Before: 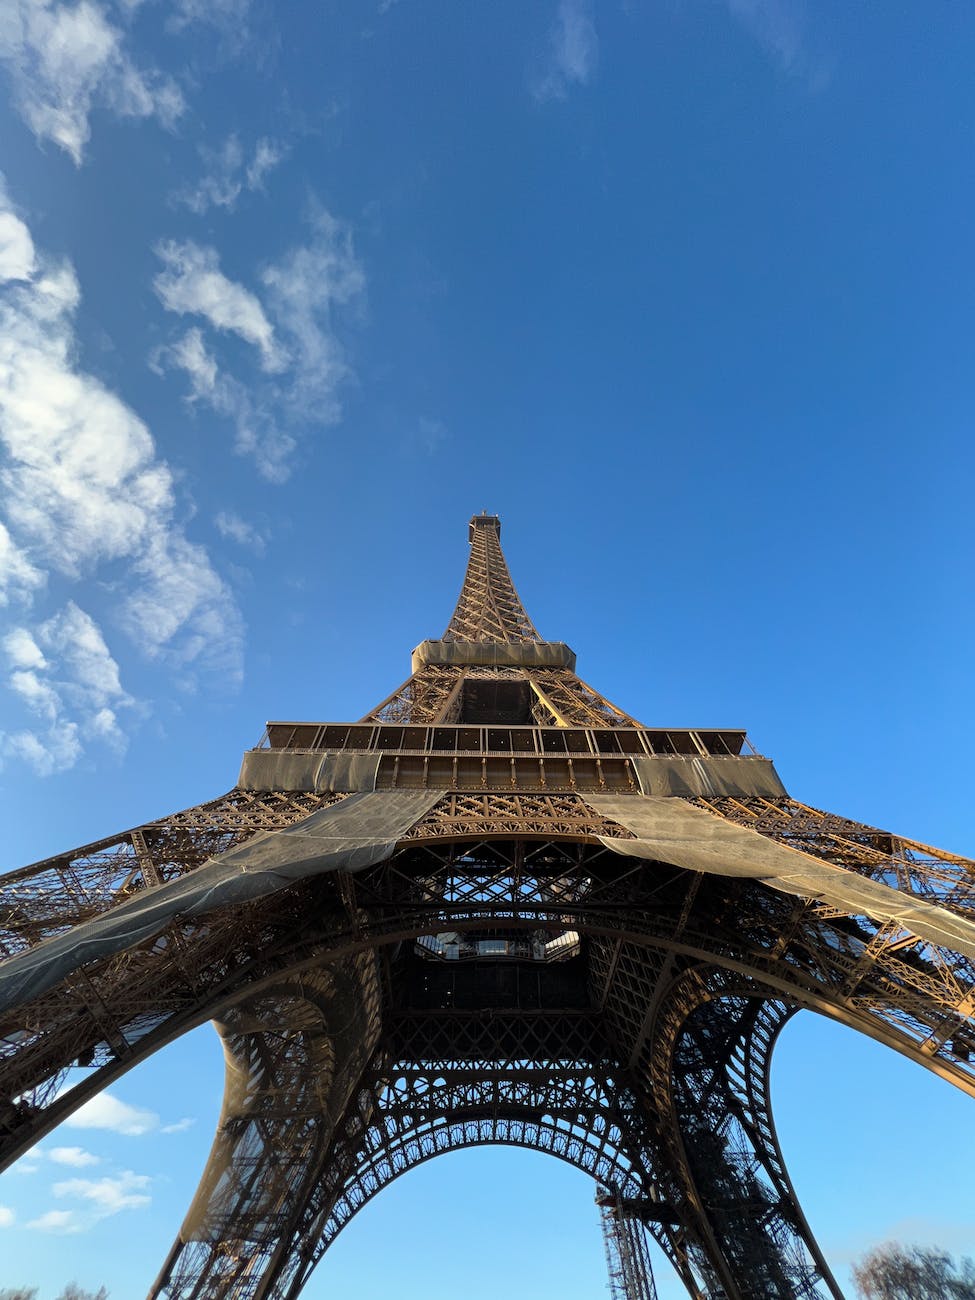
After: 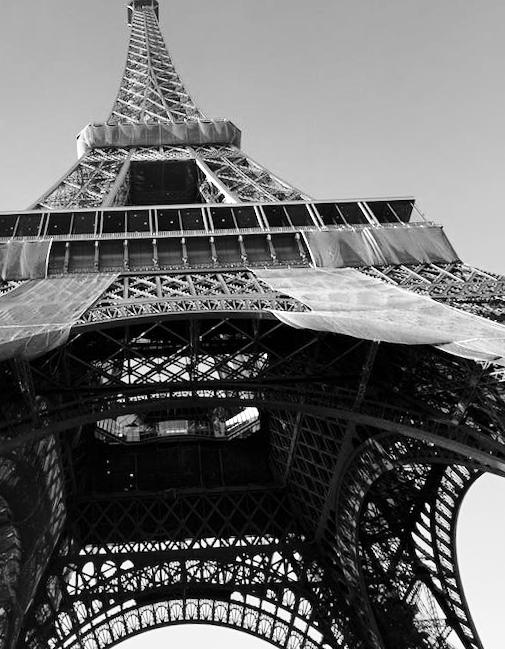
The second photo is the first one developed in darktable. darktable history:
rotate and perspective: rotation -3°, crop left 0.031, crop right 0.968, crop top 0.07, crop bottom 0.93
levels: levels [0, 0.476, 0.951]
monochrome: on, module defaults
crop: left 34.479%, top 38.822%, right 13.718%, bottom 5.172%
color correction: highlights a* 1.39, highlights b* 17.83
base curve: curves: ch0 [(0, 0) (0.028, 0.03) (0.121, 0.232) (0.46, 0.748) (0.859, 0.968) (1, 1)], preserve colors none
